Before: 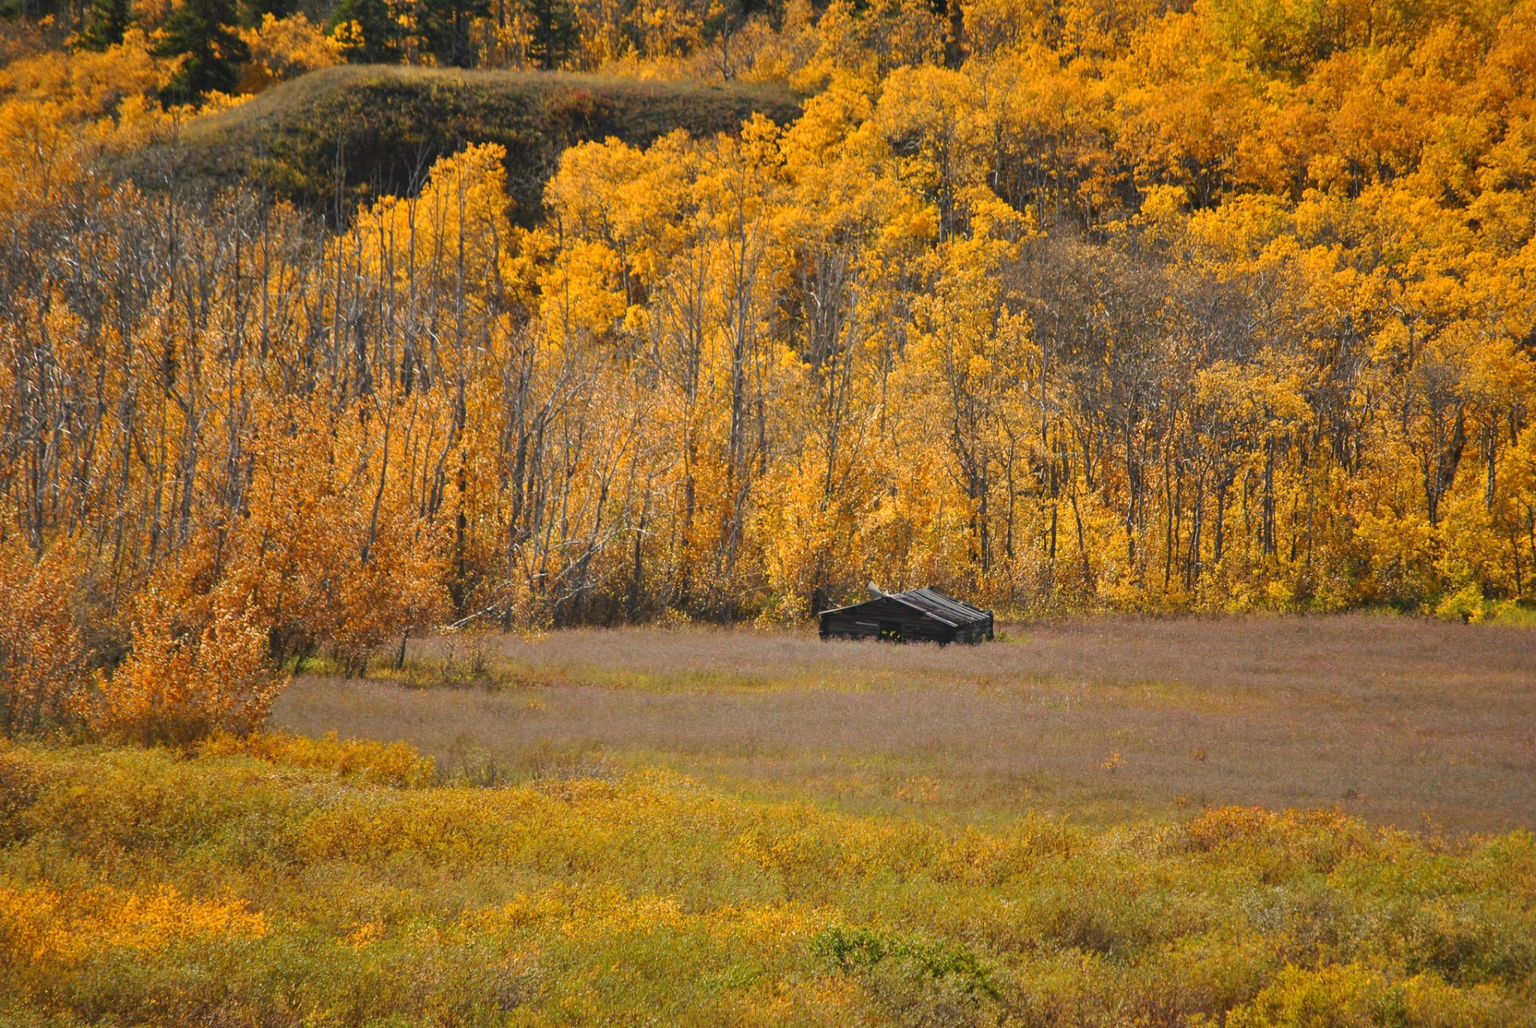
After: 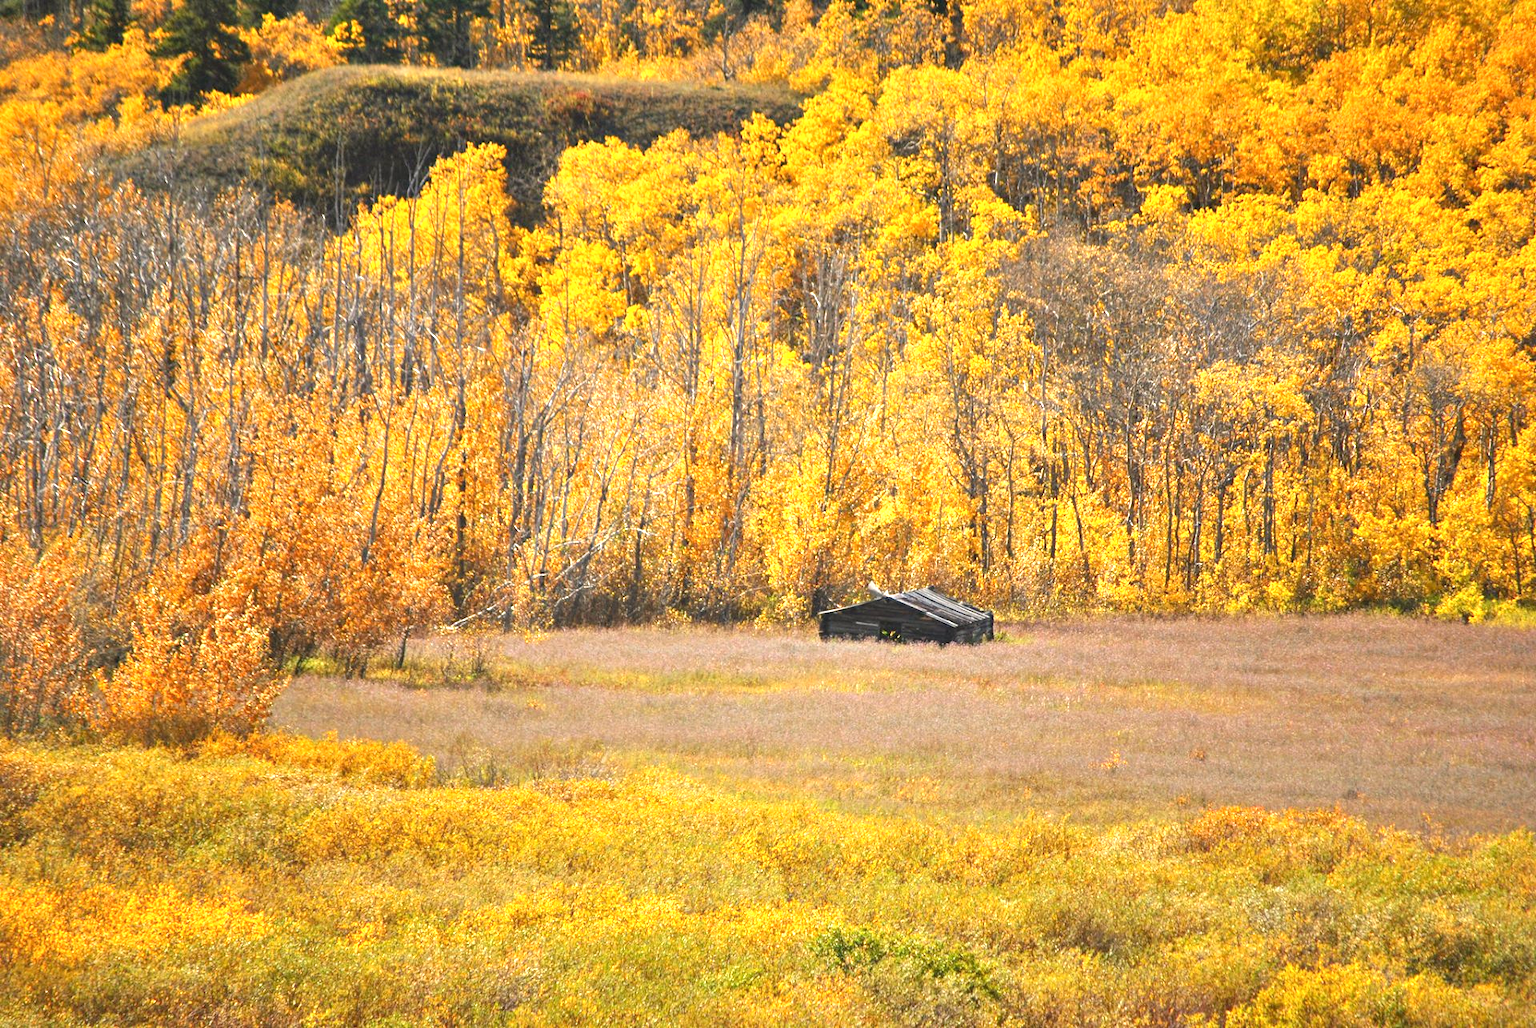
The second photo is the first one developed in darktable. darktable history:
exposure: black level correction 0, exposure 1.2 EV, compensate highlight preservation false
local contrast: highlights 100%, shadows 100%, detail 120%, midtone range 0.2
